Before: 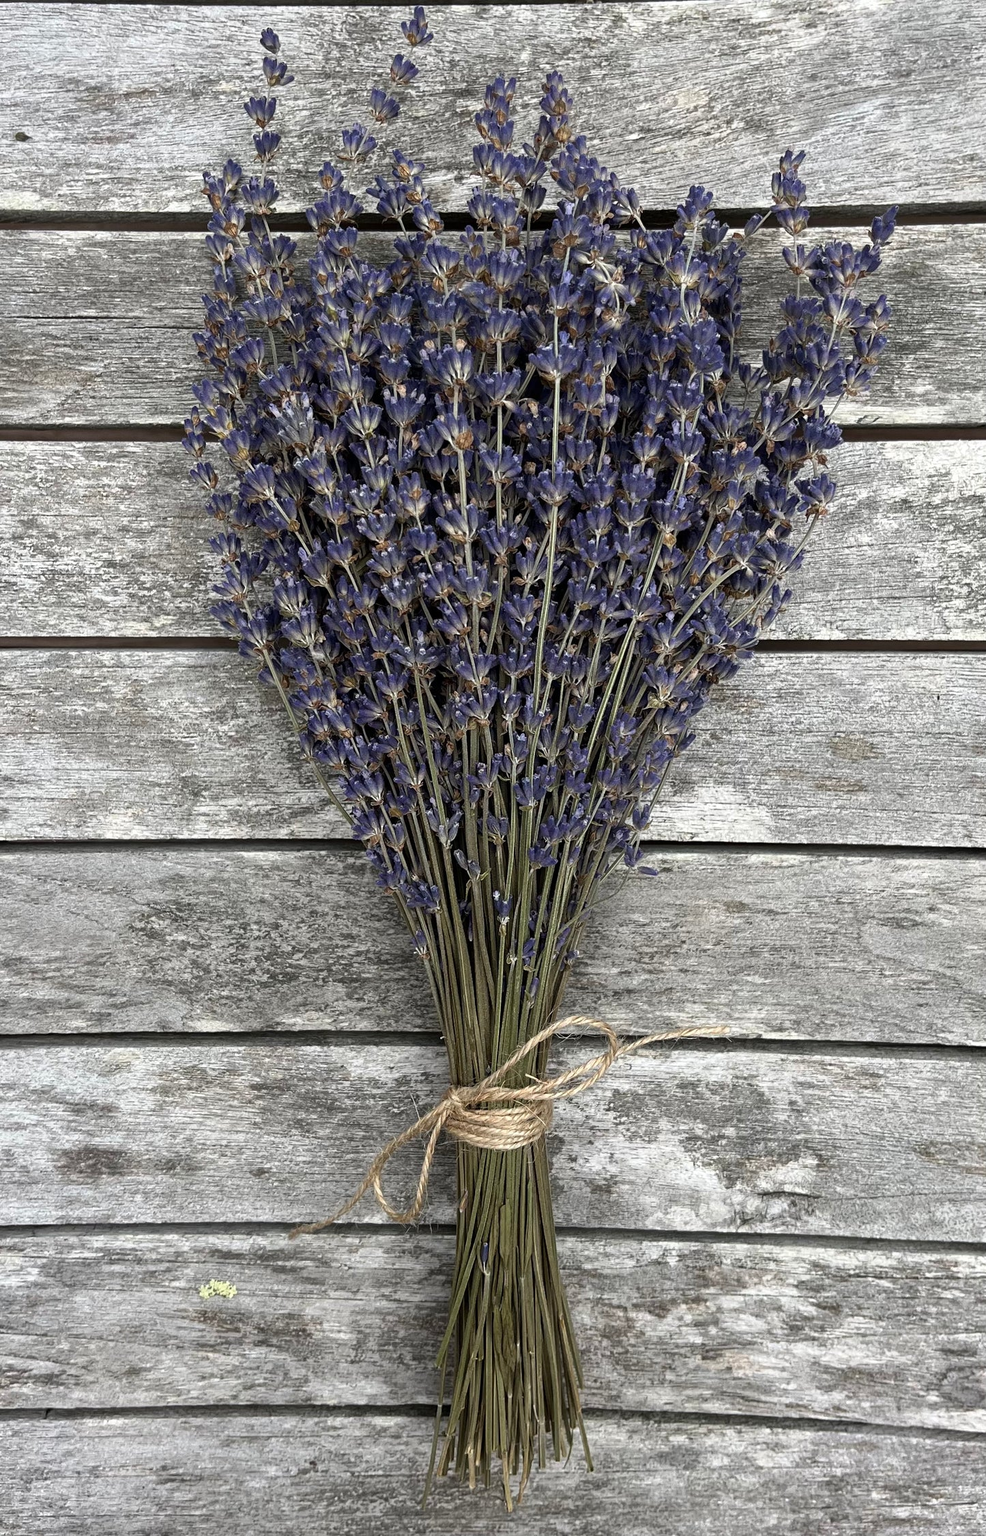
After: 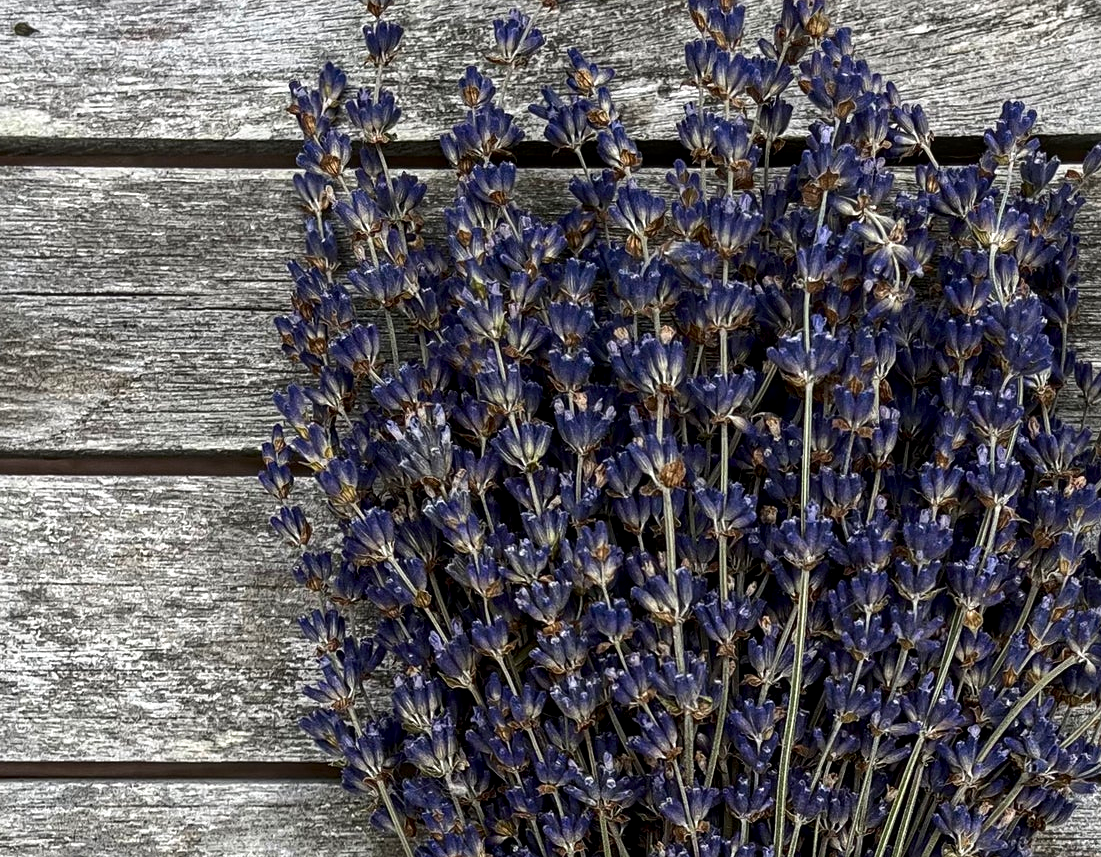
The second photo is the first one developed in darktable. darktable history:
contrast brightness saturation: contrast 0.12, brightness -0.12, saturation 0.2
local contrast: on, module defaults
sharpen: amount 0.2
crop: left 0.579%, top 7.627%, right 23.167%, bottom 54.275%
